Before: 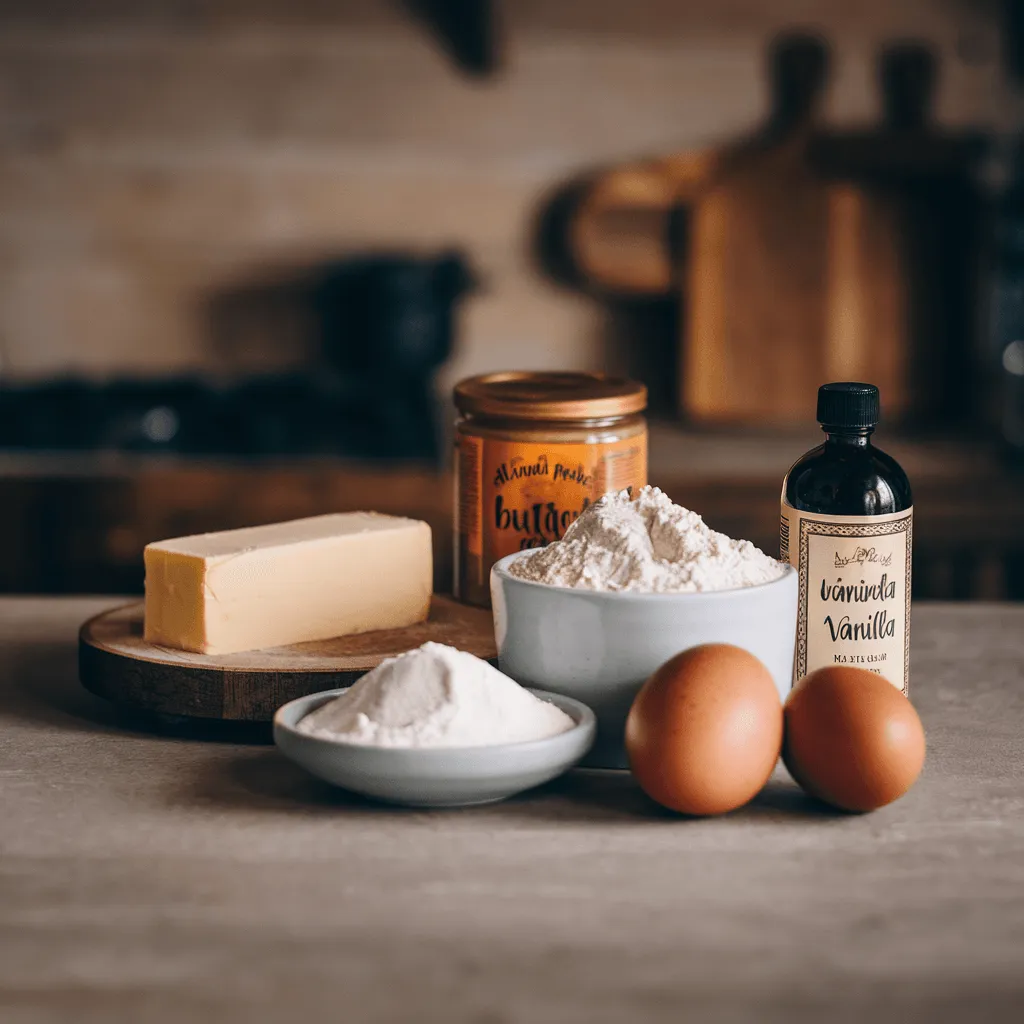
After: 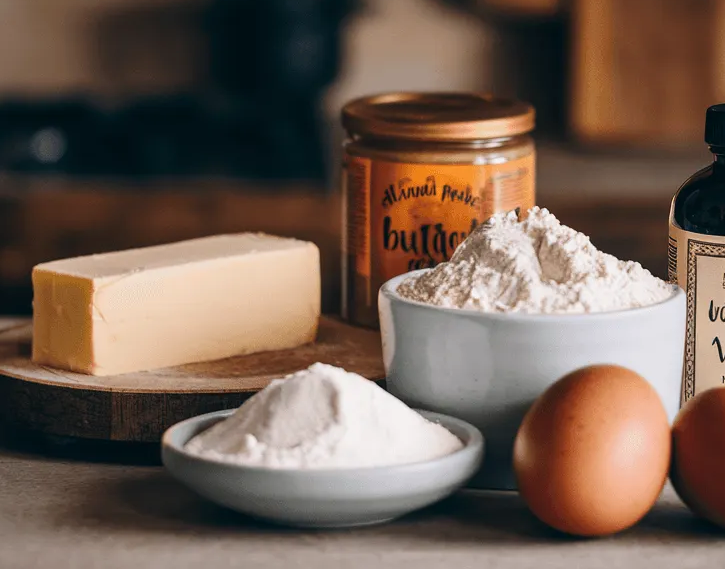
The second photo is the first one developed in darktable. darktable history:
crop: left 10.944%, top 27.28%, right 18.245%, bottom 17.101%
contrast brightness saturation: contrast 0.084, saturation 0.02
